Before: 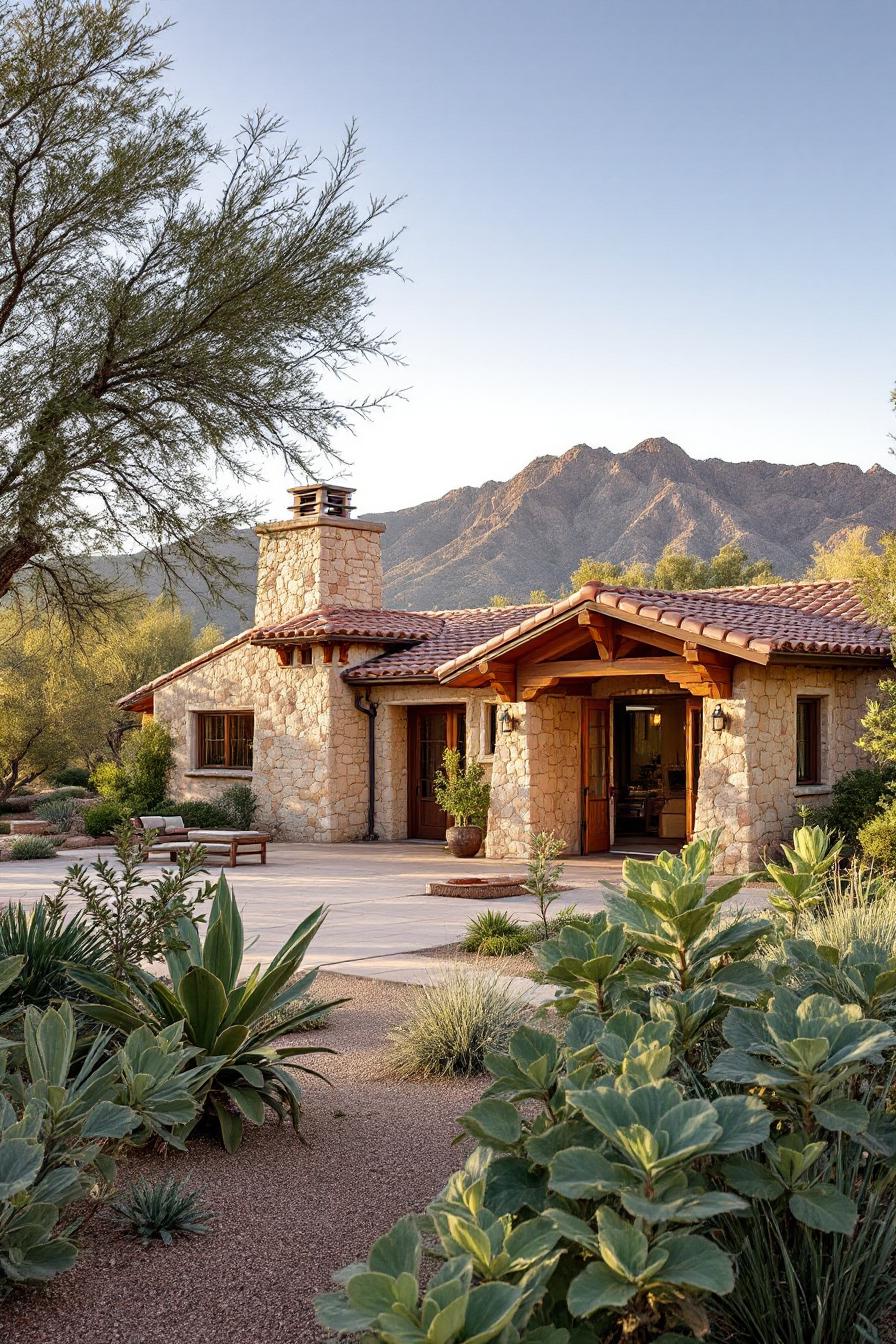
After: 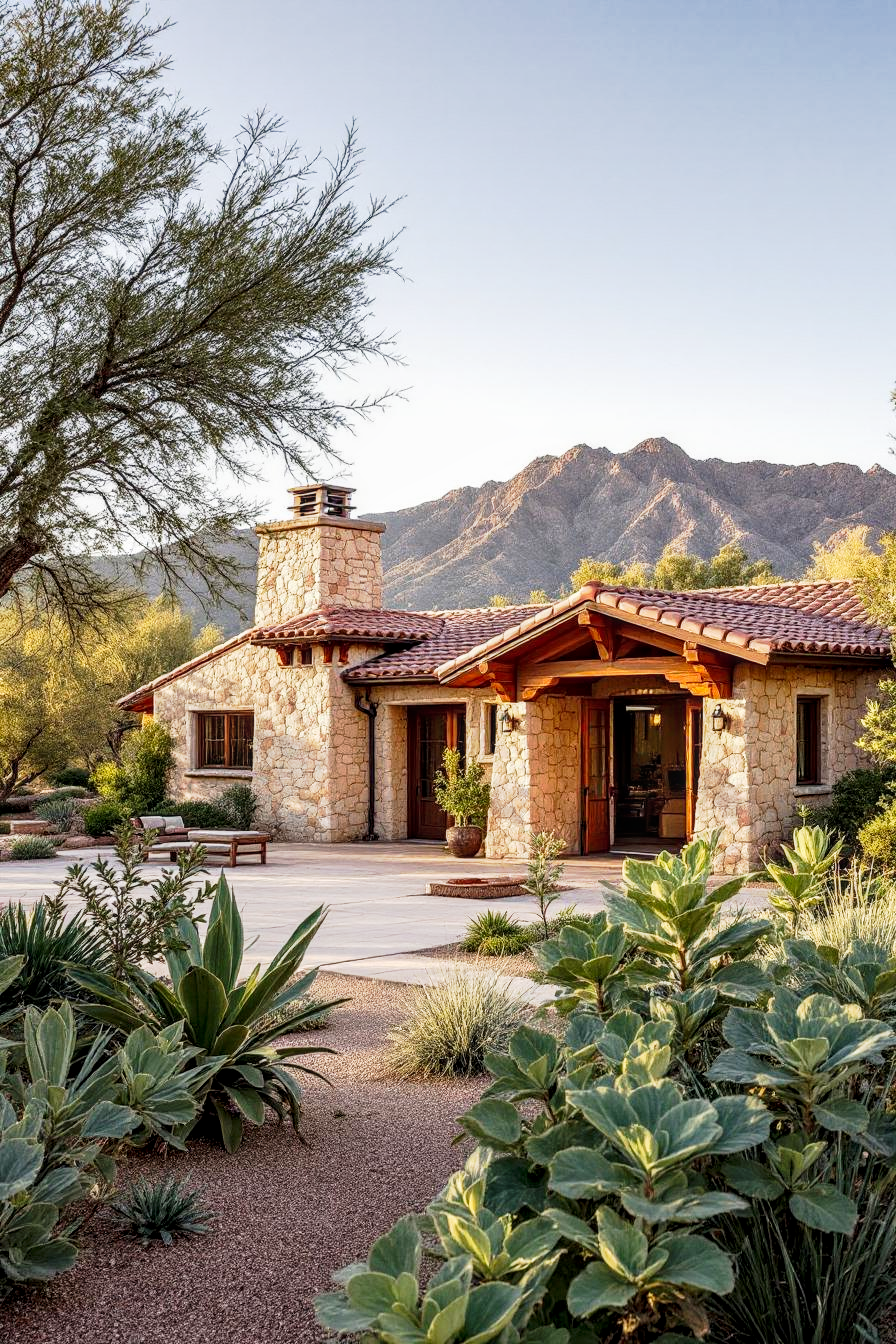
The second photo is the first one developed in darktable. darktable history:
local contrast: on, module defaults
tone curve: curves: ch0 [(0, 0.006) (0.037, 0.022) (0.123, 0.105) (0.19, 0.173) (0.277, 0.279) (0.474, 0.517) (0.597, 0.662) (0.687, 0.774) (0.855, 0.891) (1, 0.982)]; ch1 [(0, 0) (0.243, 0.245) (0.422, 0.415) (0.493, 0.498) (0.508, 0.503) (0.531, 0.55) (0.551, 0.582) (0.626, 0.672) (0.694, 0.732) (1, 1)]; ch2 [(0, 0) (0.249, 0.216) (0.356, 0.329) (0.424, 0.442) (0.476, 0.477) (0.498, 0.503) (0.517, 0.524) (0.532, 0.547) (0.562, 0.592) (0.614, 0.657) (0.706, 0.748) (0.808, 0.809) (0.991, 0.968)], preserve colors none
